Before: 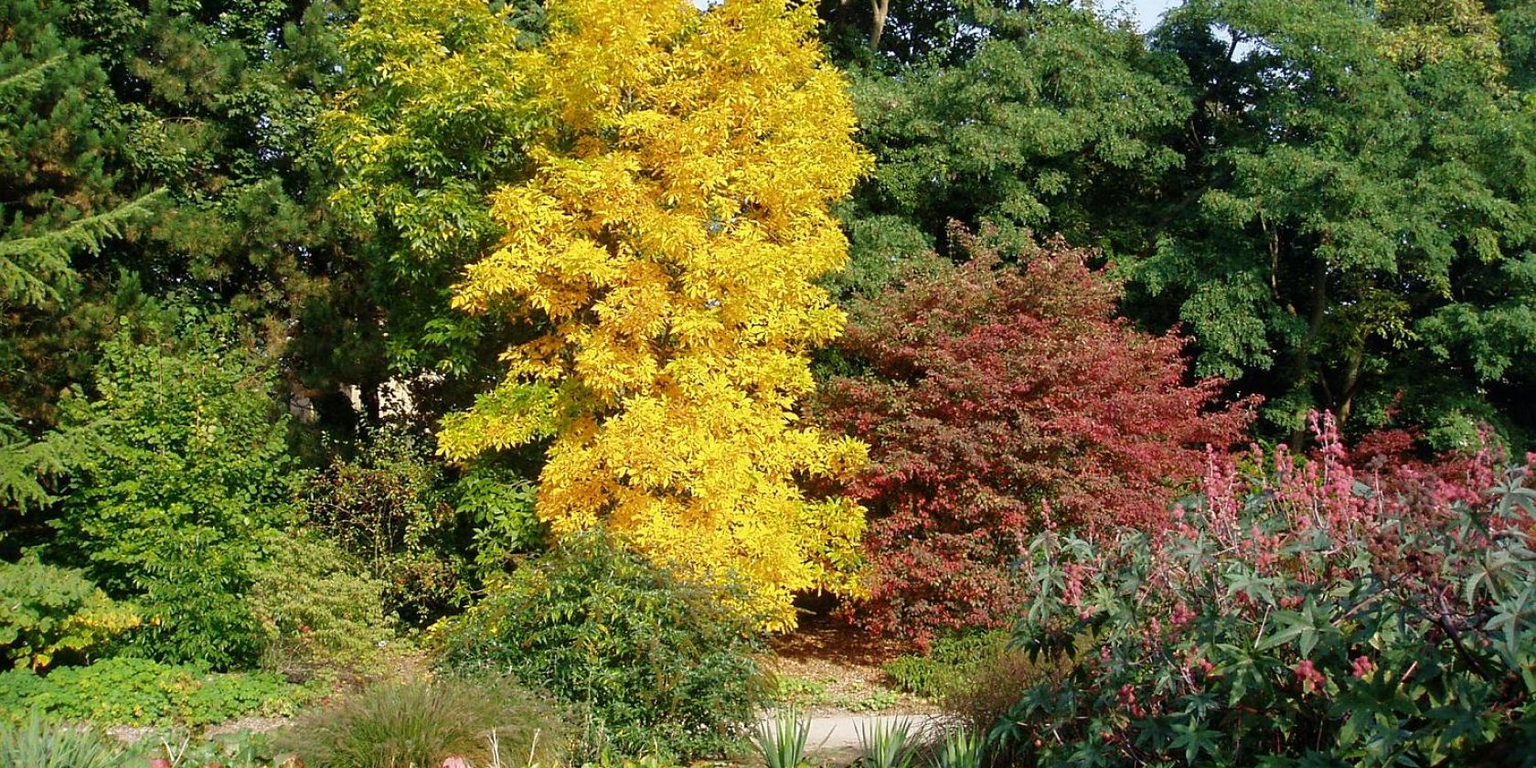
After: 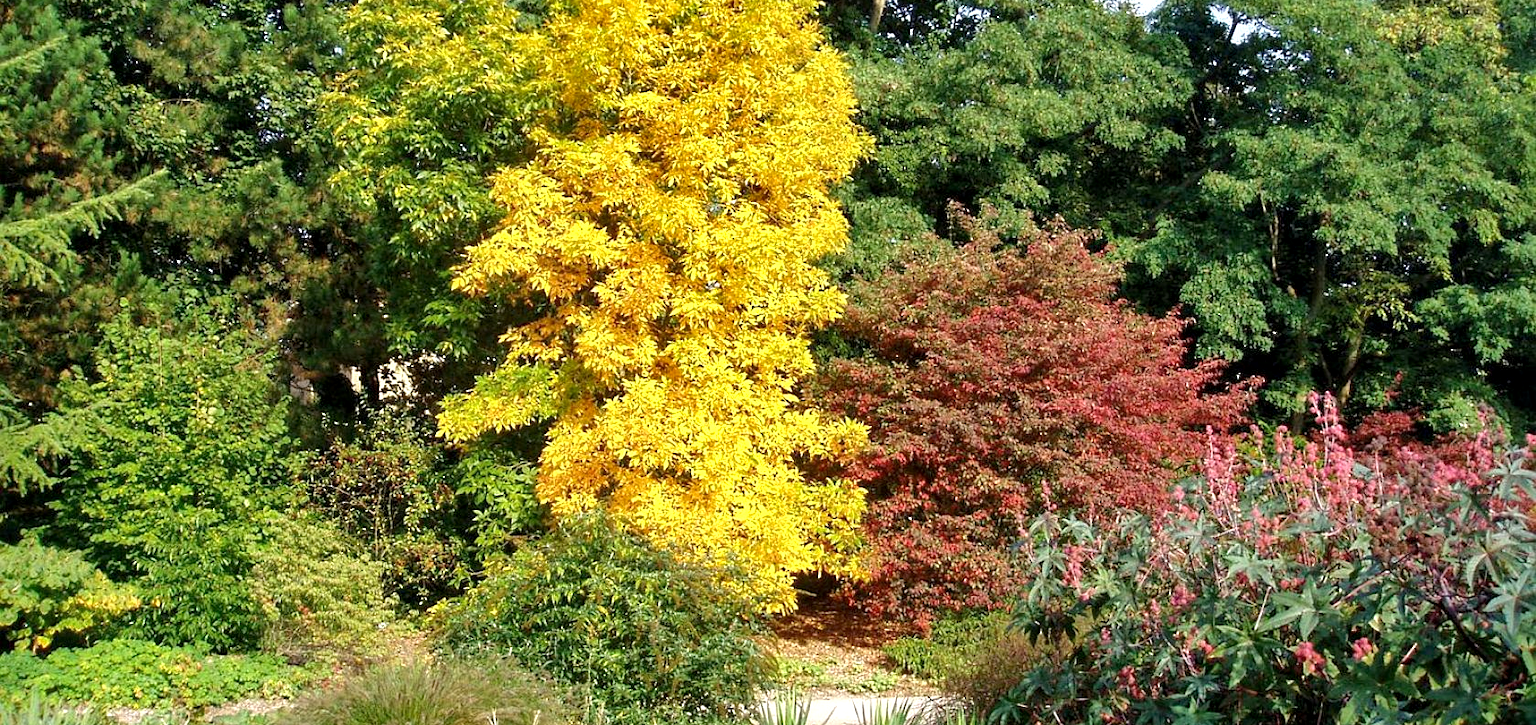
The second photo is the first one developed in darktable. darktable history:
crop and rotate: top 2.479%, bottom 3.018%
exposure: black level correction 0.001, exposure 0.5 EV, compensate exposure bias true, compensate highlight preservation false
local contrast: highlights 100%, shadows 100%, detail 120%, midtone range 0.2
shadows and highlights: soften with gaussian
sharpen: radius 2.883, amount 0.868, threshold 47.523
